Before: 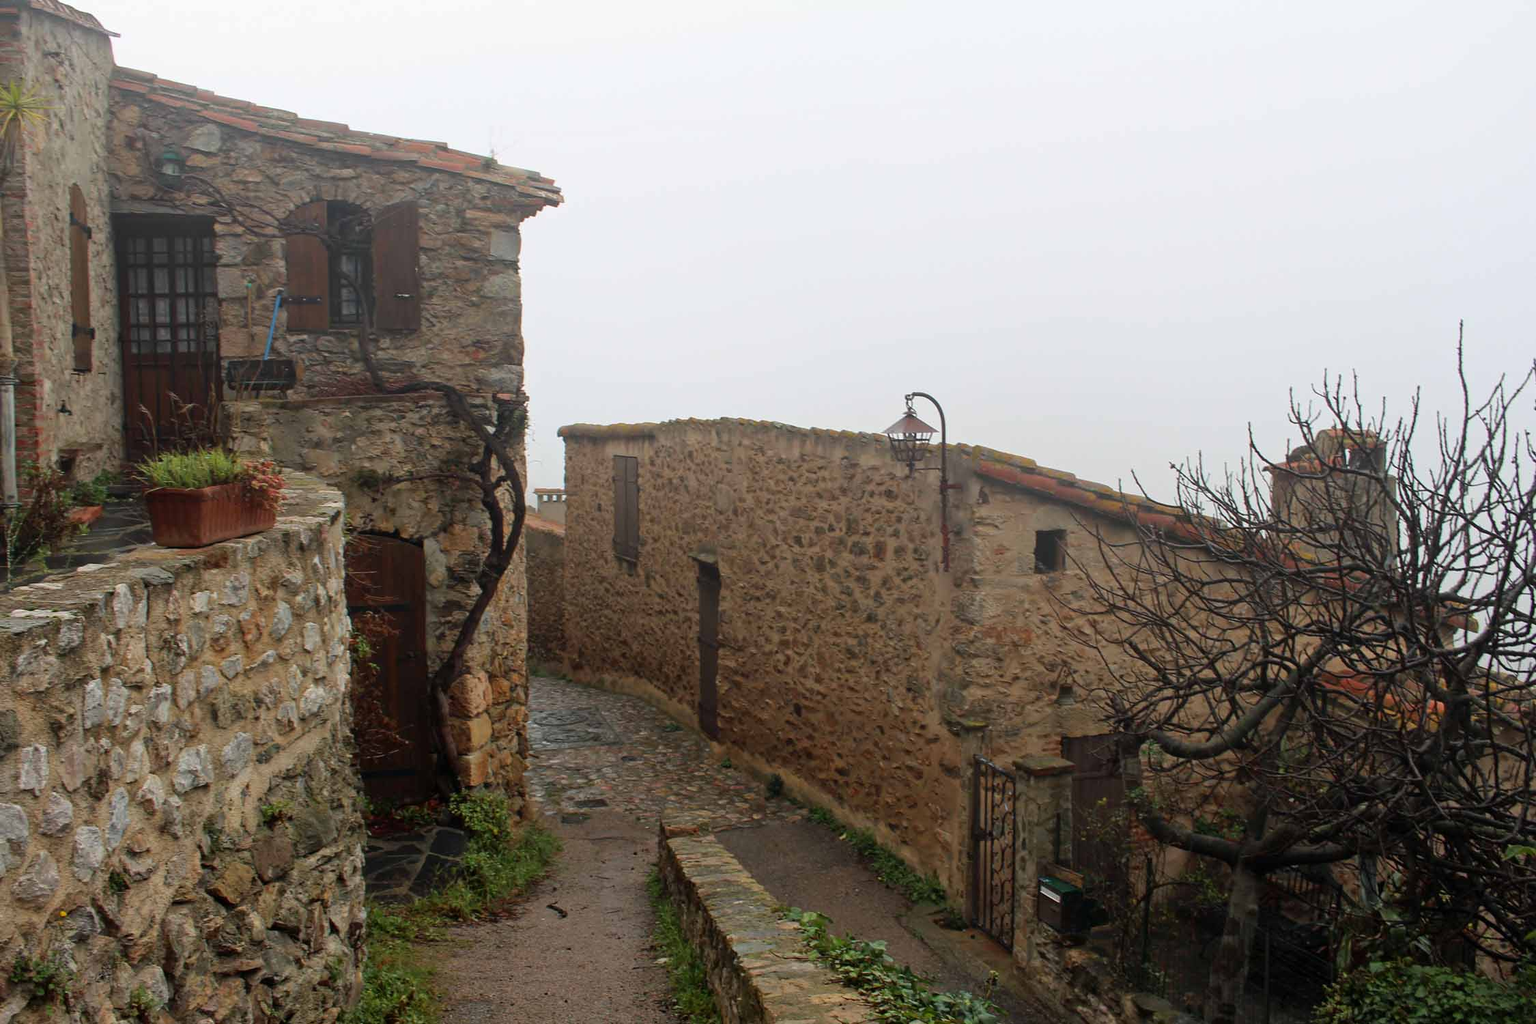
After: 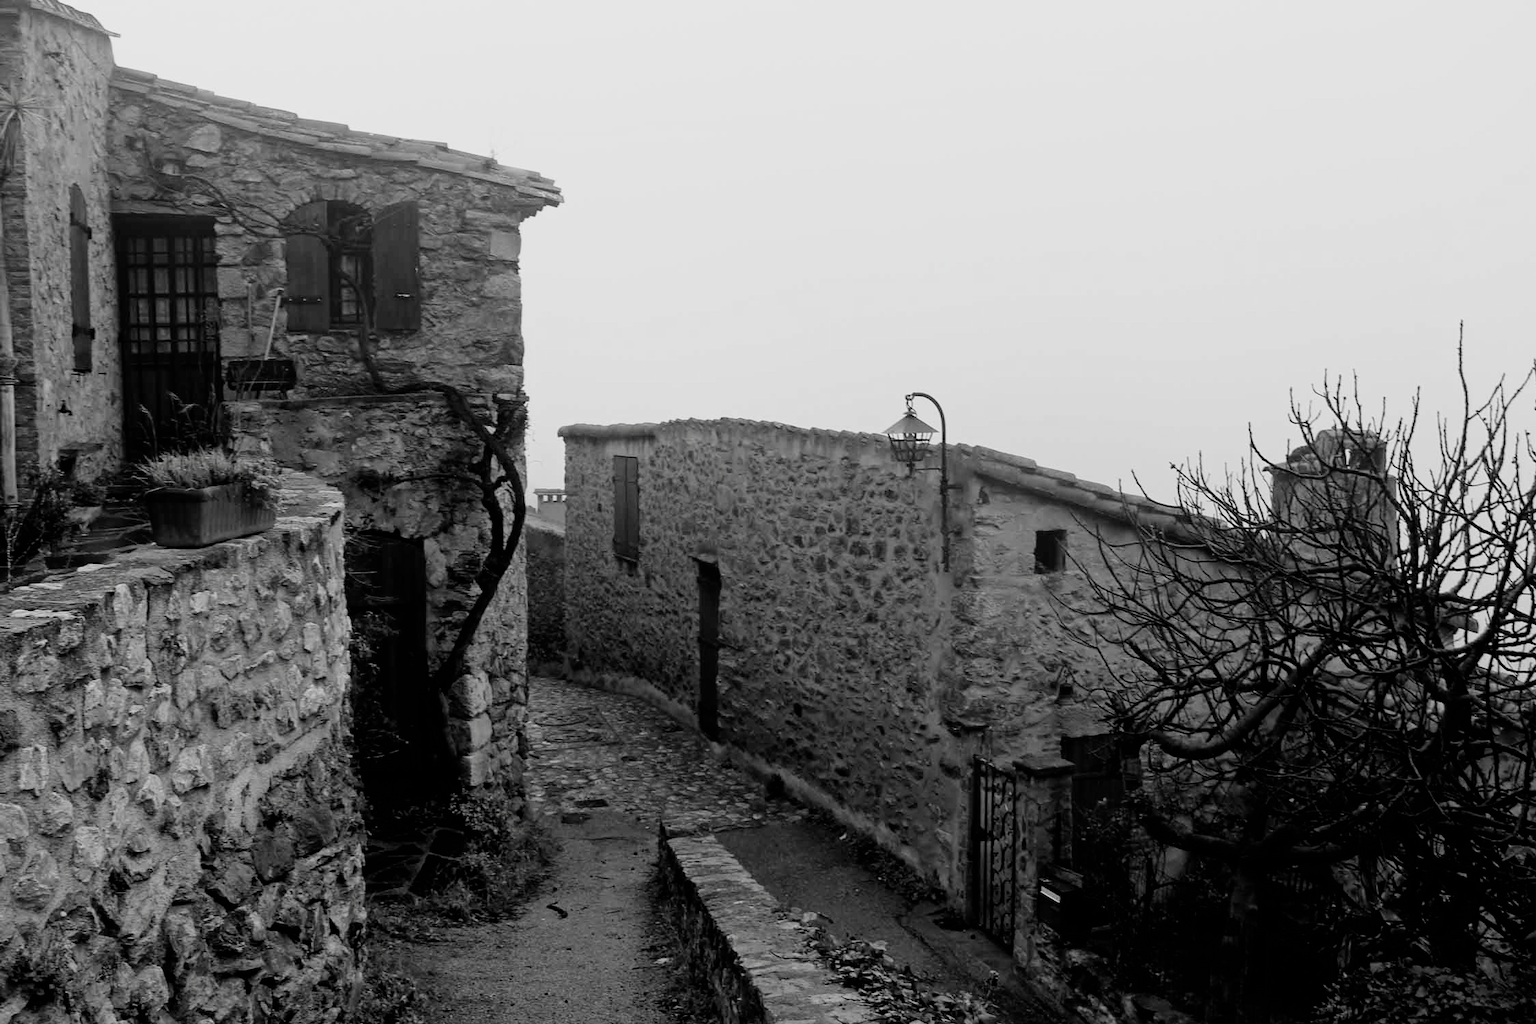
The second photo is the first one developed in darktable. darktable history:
filmic rgb: black relative exposure -5.01 EV, white relative exposure 3.55 EV, hardness 3.16, contrast 1.298, highlights saturation mix -49.37%, color science v4 (2020)
